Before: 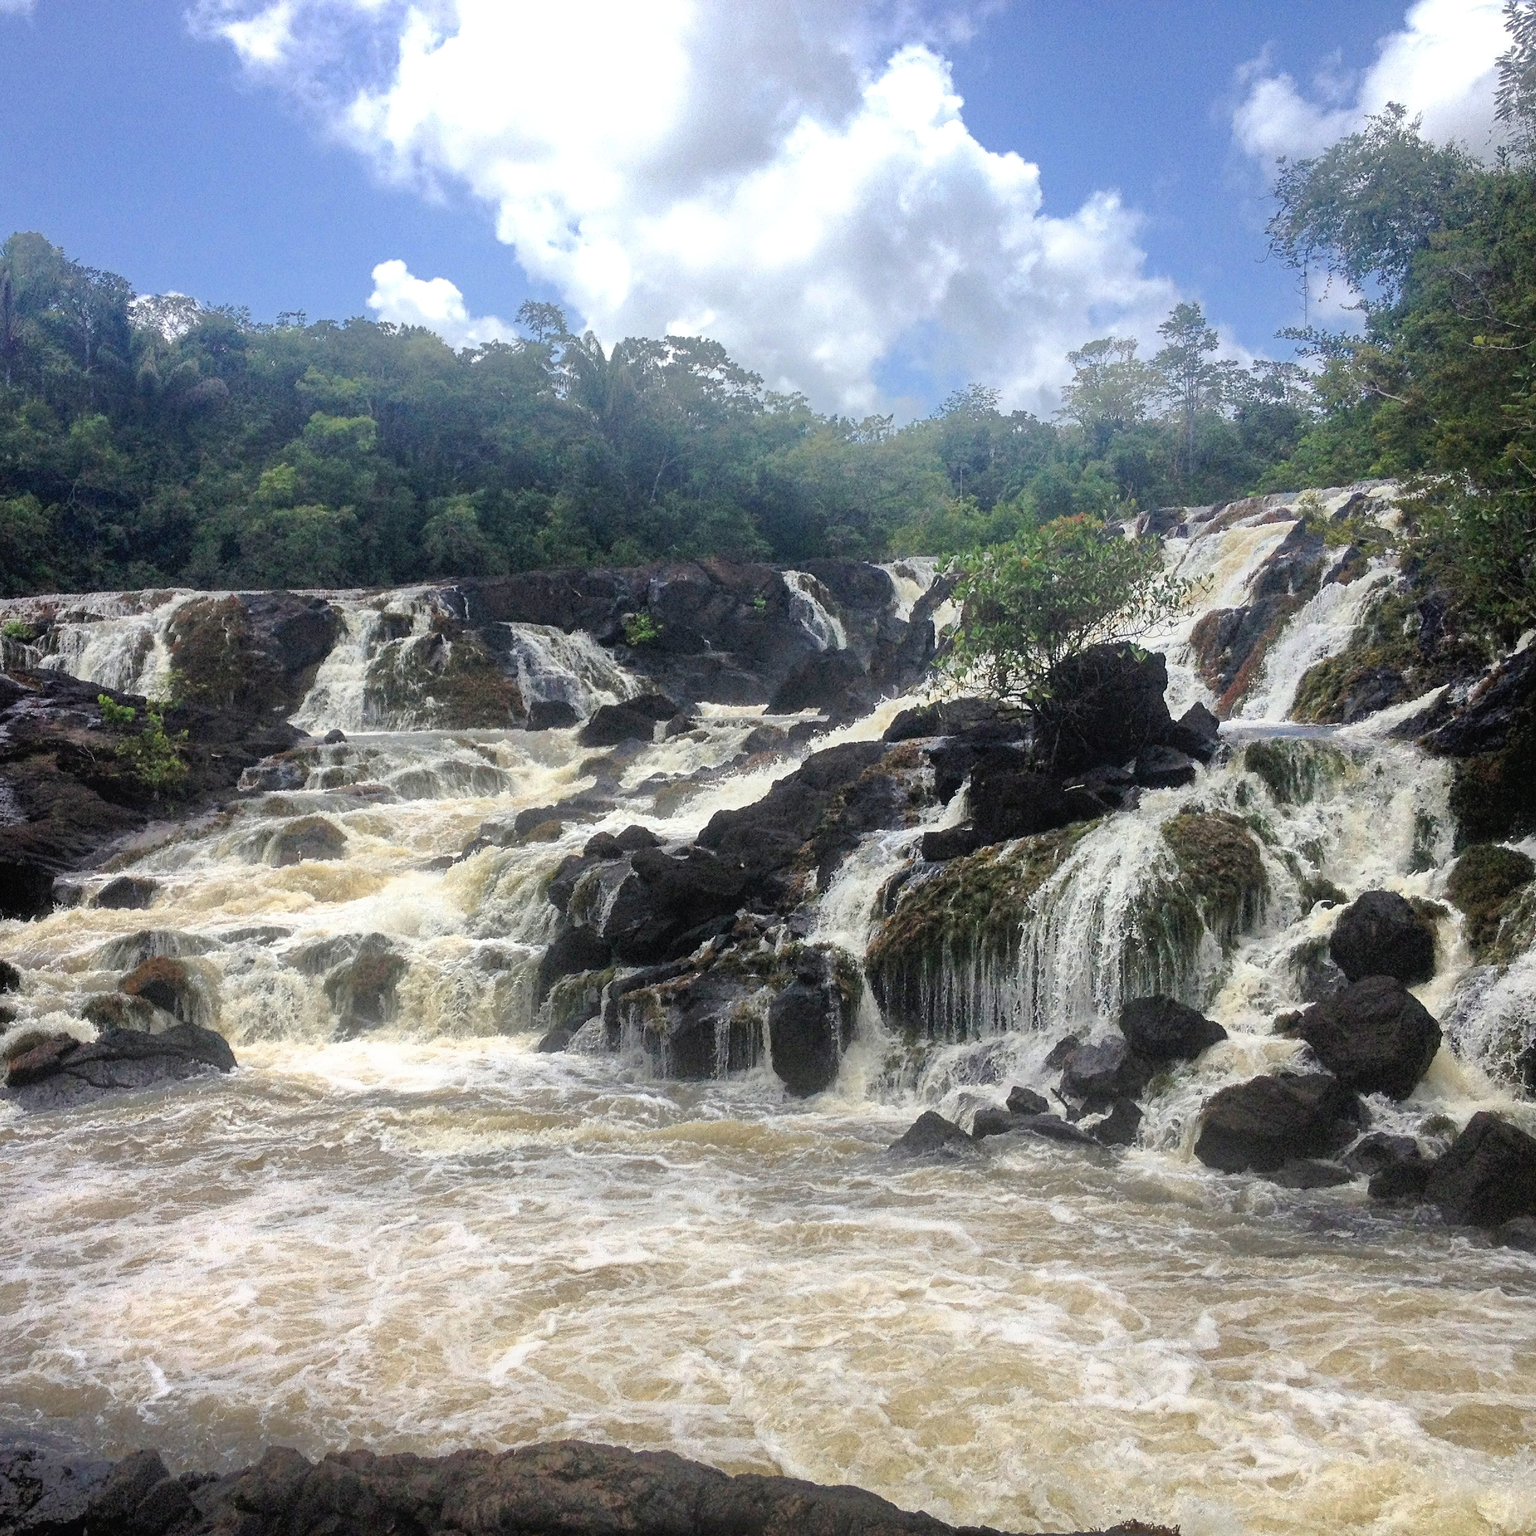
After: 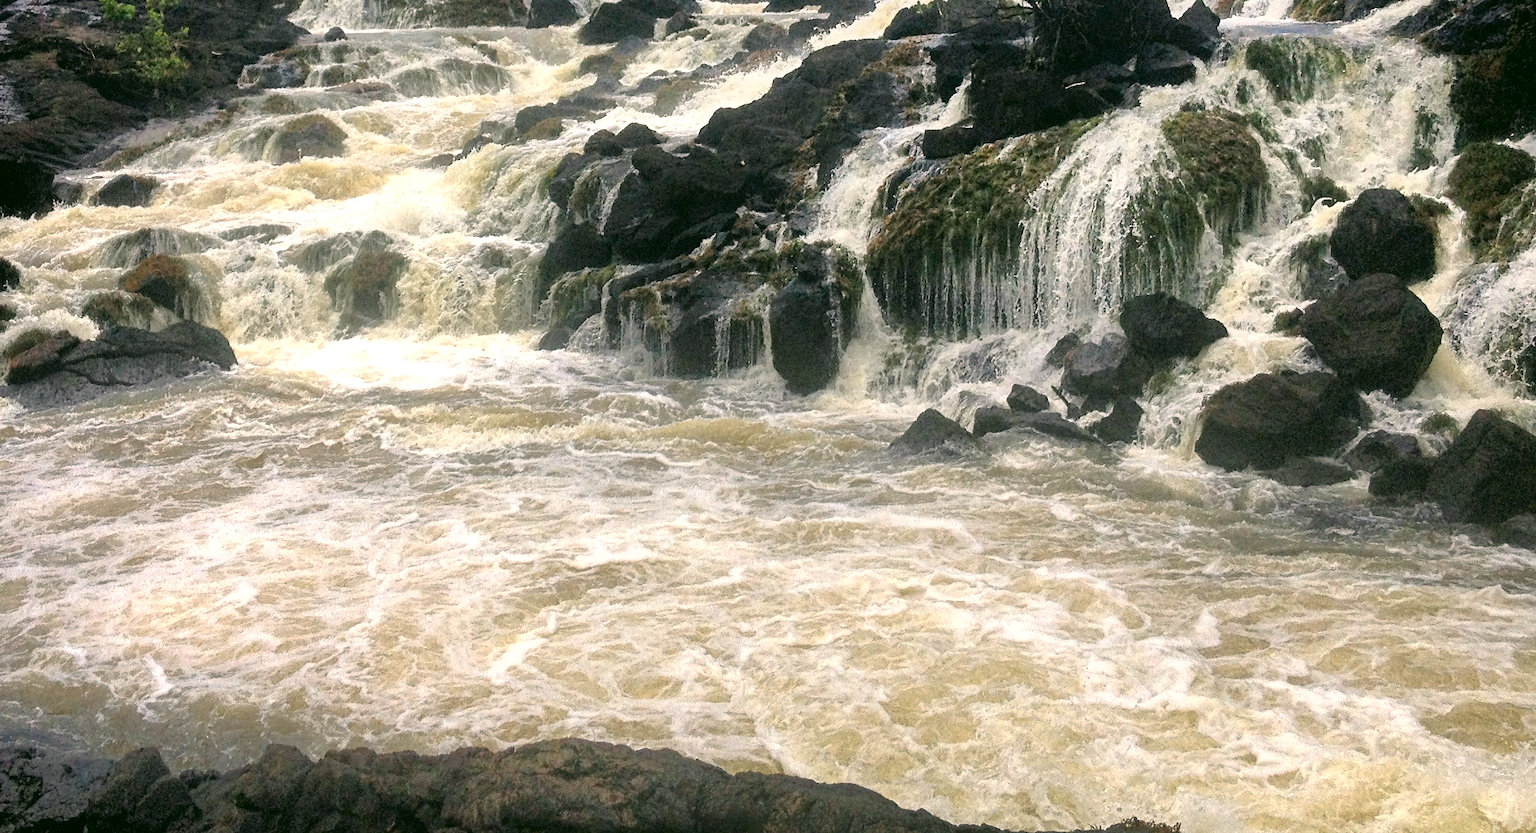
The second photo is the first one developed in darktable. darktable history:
color correction: highlights a* 4.18, highlights b* 4.91, shadows a* -7.56, shadows b* 4.92
exposure: exposure 0.239 EV, compensate exposure bias true, compensate highlight preservation false
crop and rotate: top 45.757%, right 0.017%
